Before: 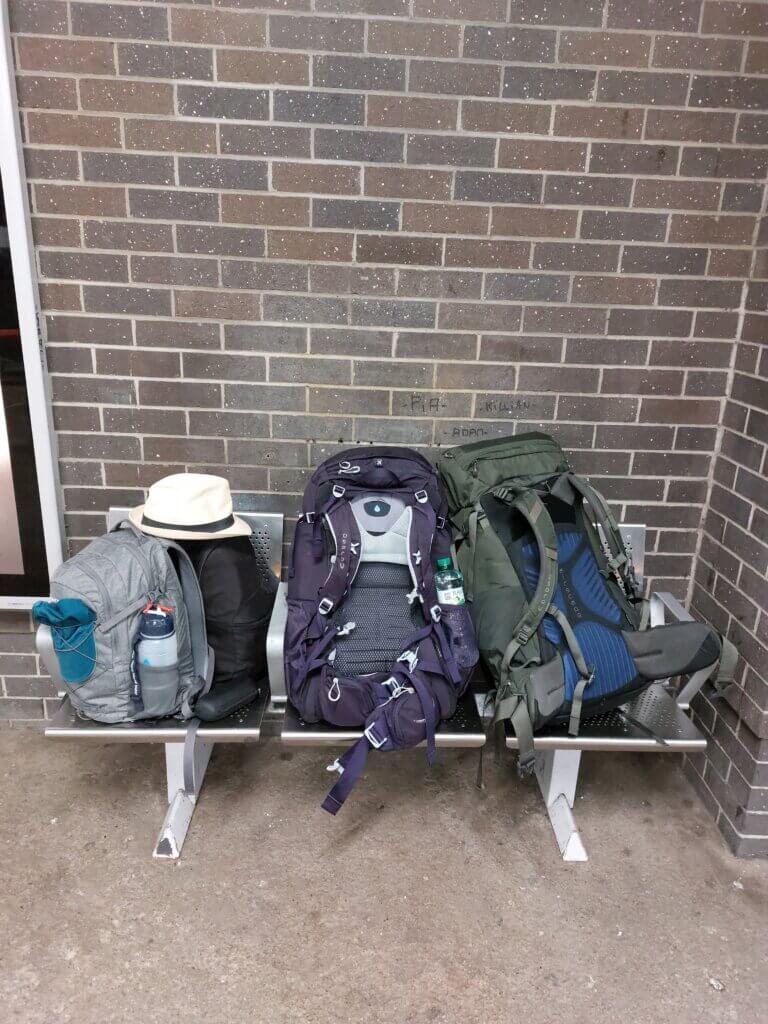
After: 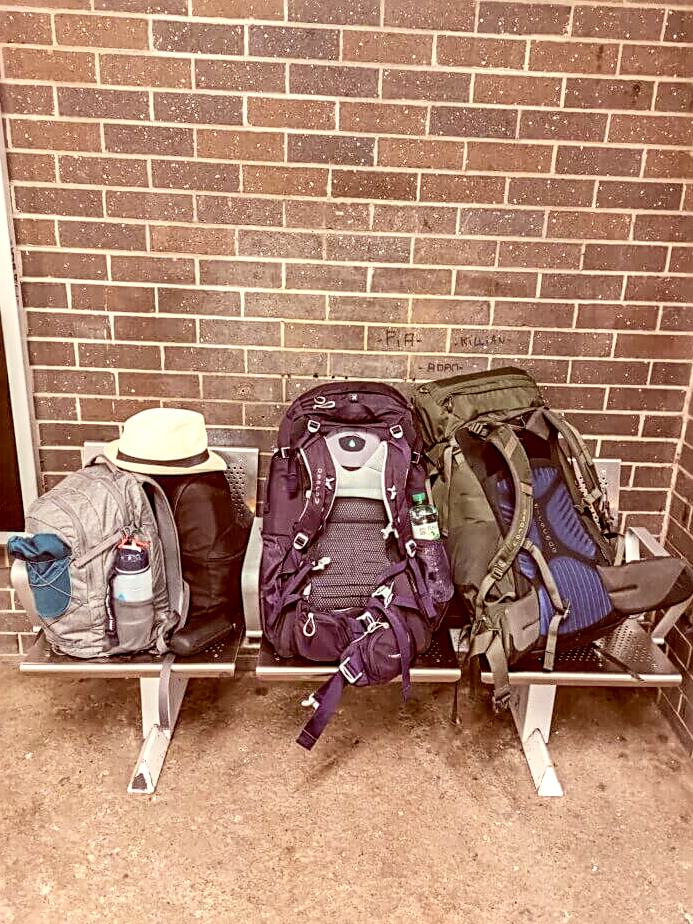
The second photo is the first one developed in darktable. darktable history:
shadows and highlights: shadows 4.1, highlights -17.6, soften with gaussian
local contrast: highlights 25%, detail 150%
crop: left 3.305%, top 6.436%, right 6.389%, bottom 3.258%
contrast brightness saturation: contrast 0.2, brightness 0.16, saturation 0.22
rgb levels: mode RGB, independent channels, levels [[0, 0.474, 1], [0, 0.5, 1], [0, 0.5, 1]]
sharpen: radius 2.543, amount 0.636
color balance: lift [1.001, 1.007, 1, 0.993], gamma [1.023, 1.026, 1.01, 0.974], gain [0.964, 1.059, 1.073, 0.927]
